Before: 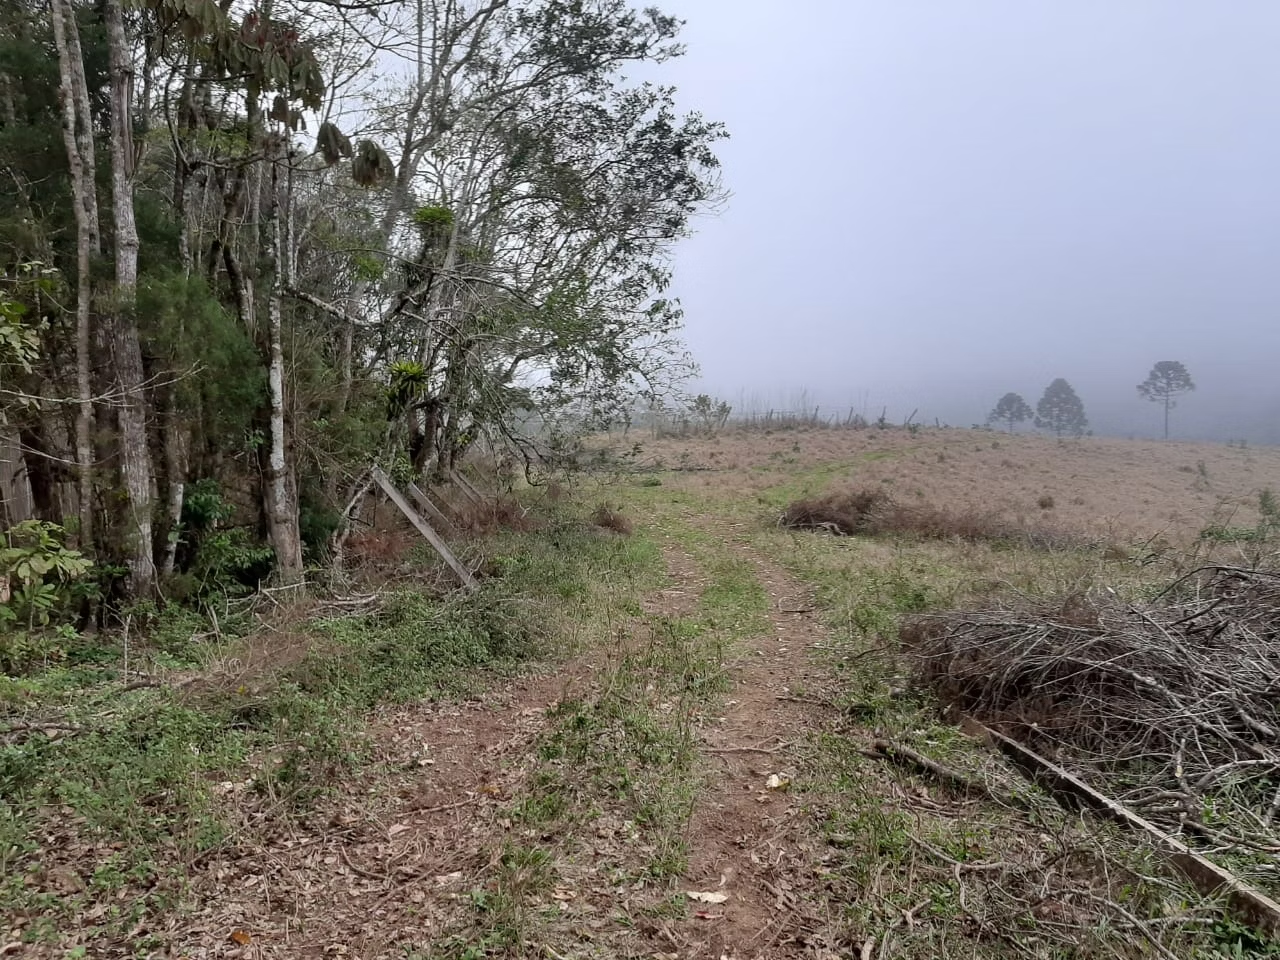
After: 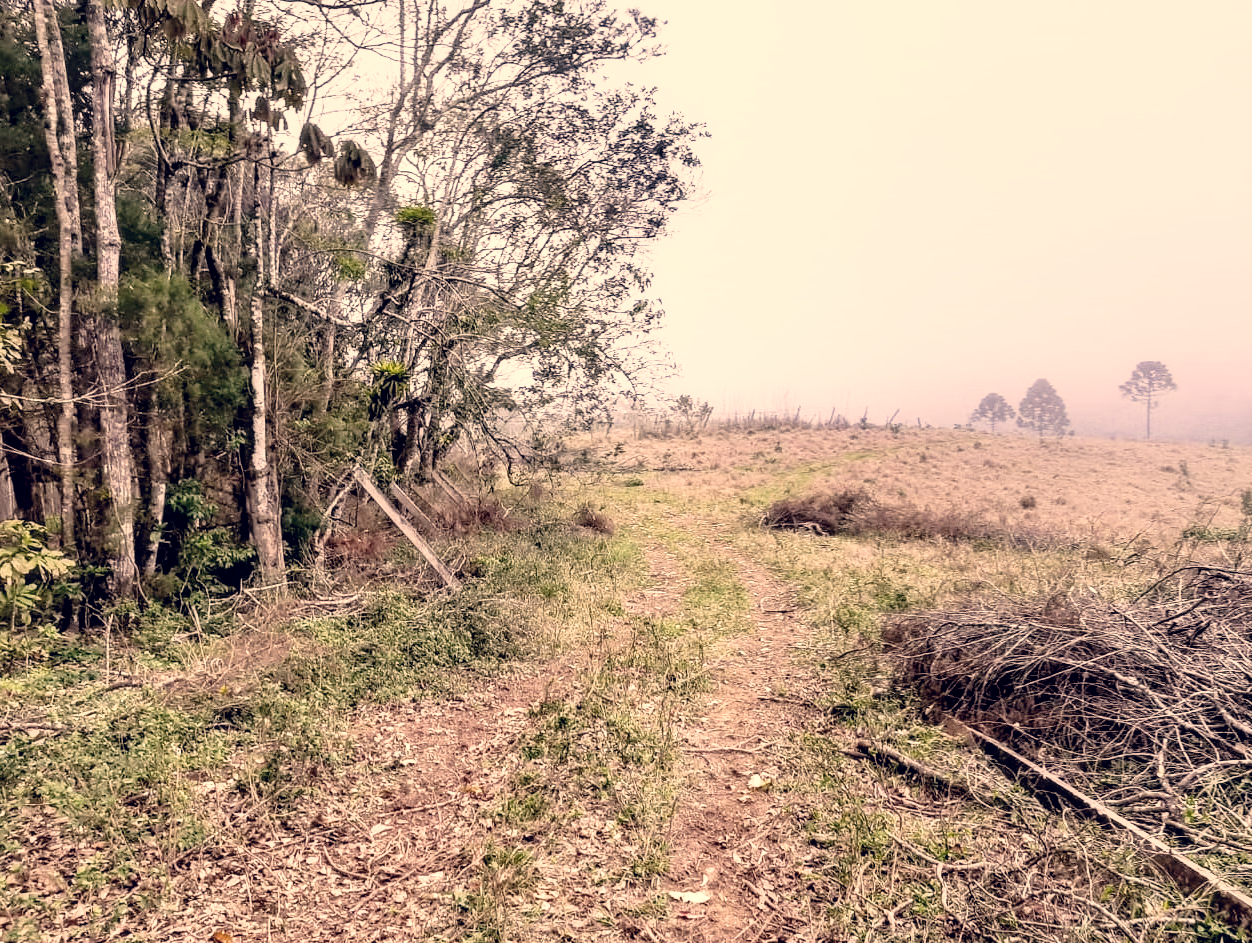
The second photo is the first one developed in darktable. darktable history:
local contrast: detail 130%
base curve: curves: ch0 [(0, 0) (0.012, 0.01) (0.073, 0.168) (0.31, 0.711) (0.645, 0.957) (1, 1)], preserve colors none
exposure: compensate highlight preservation false
crop and rotate: left 1.44%, right 0.671%, bottom 1.702%
color correction: highlights a* 19.78, highlights b* 27.97, shadows a* 3.44, shadows b* -17.28, saturation 0.735
